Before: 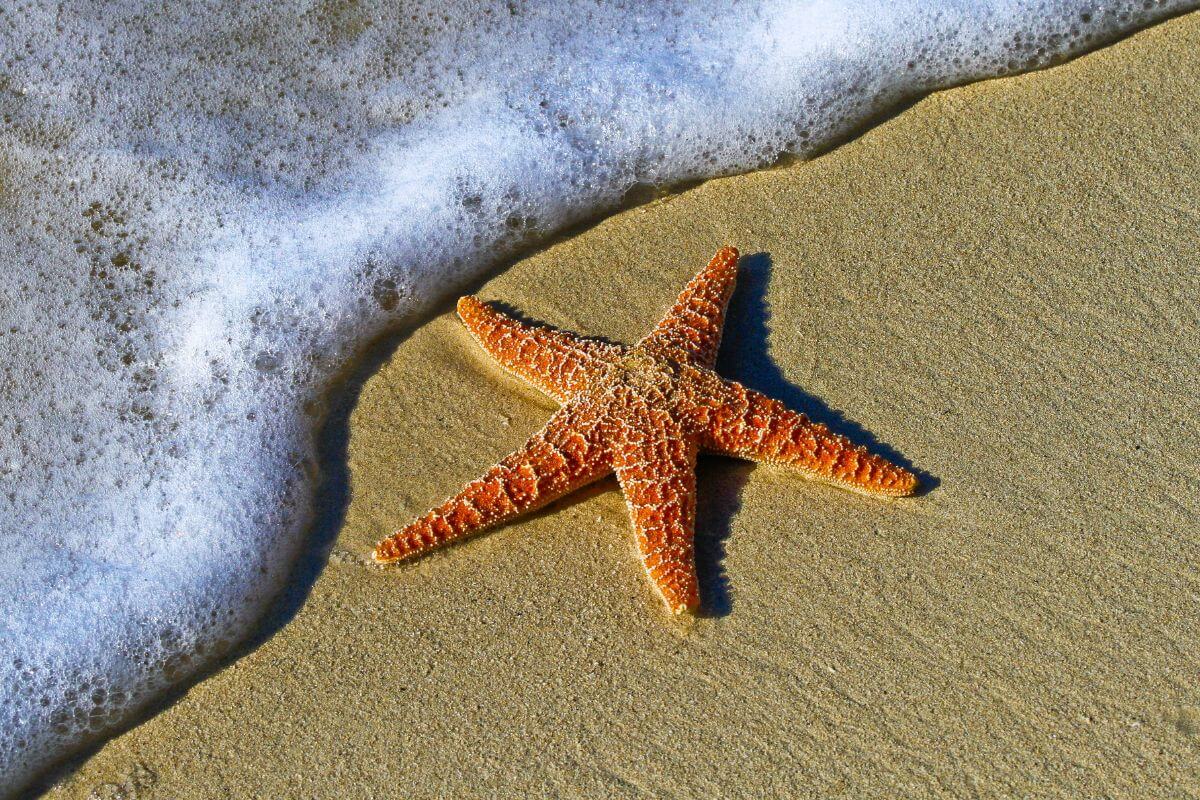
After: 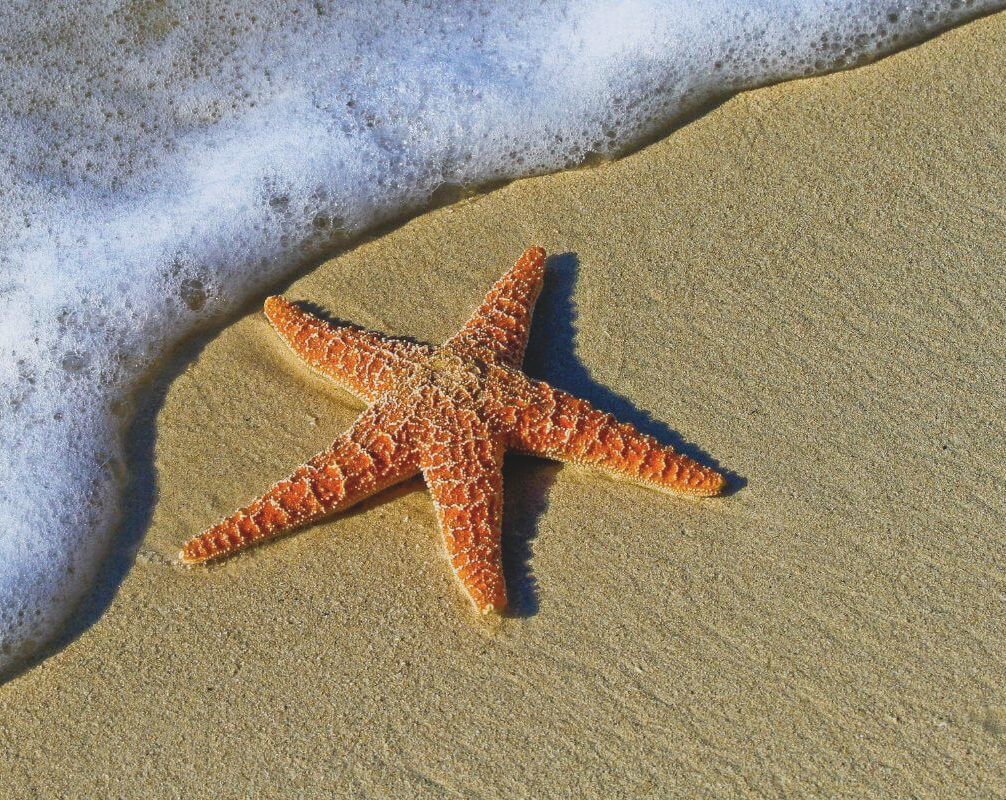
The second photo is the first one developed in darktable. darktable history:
crop: left 16.145%
contrast brightness saturation: contrast -0.15, brightness 0.05, saturation -0.12
